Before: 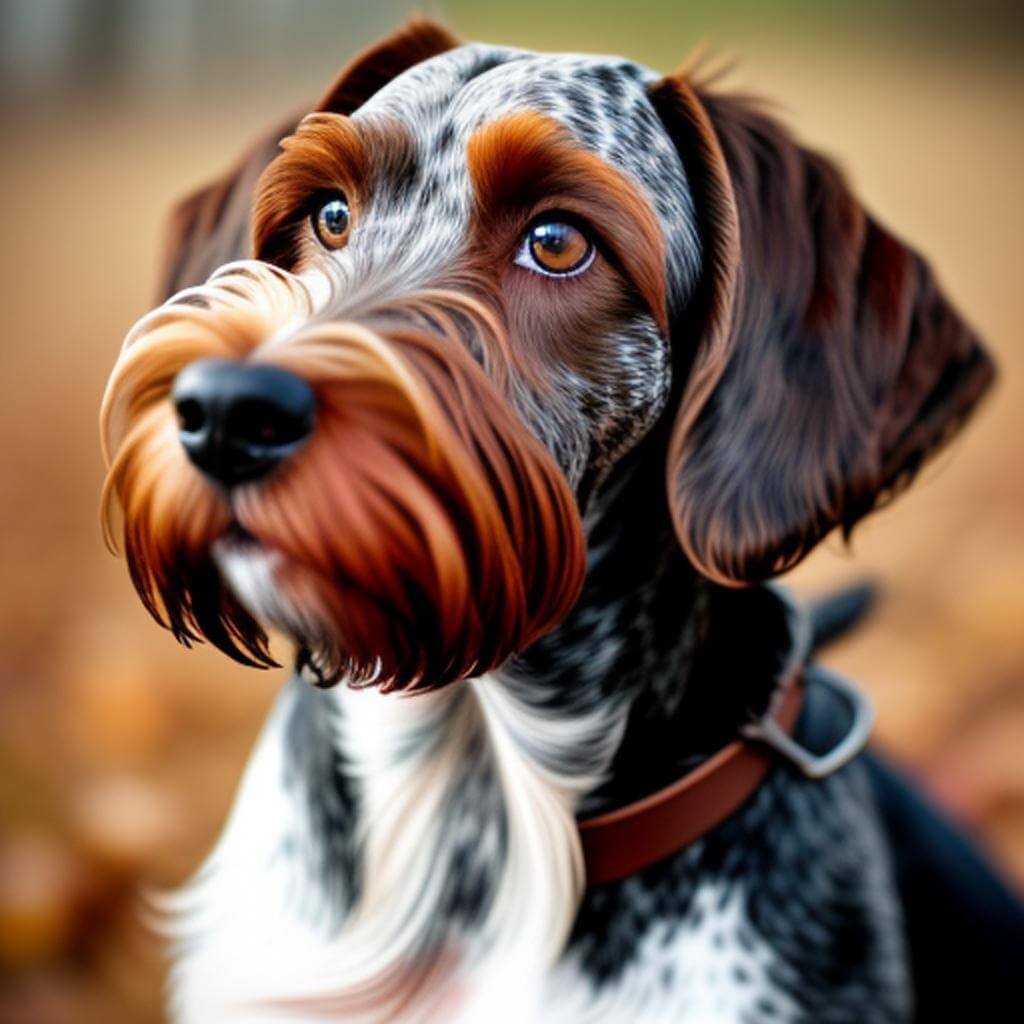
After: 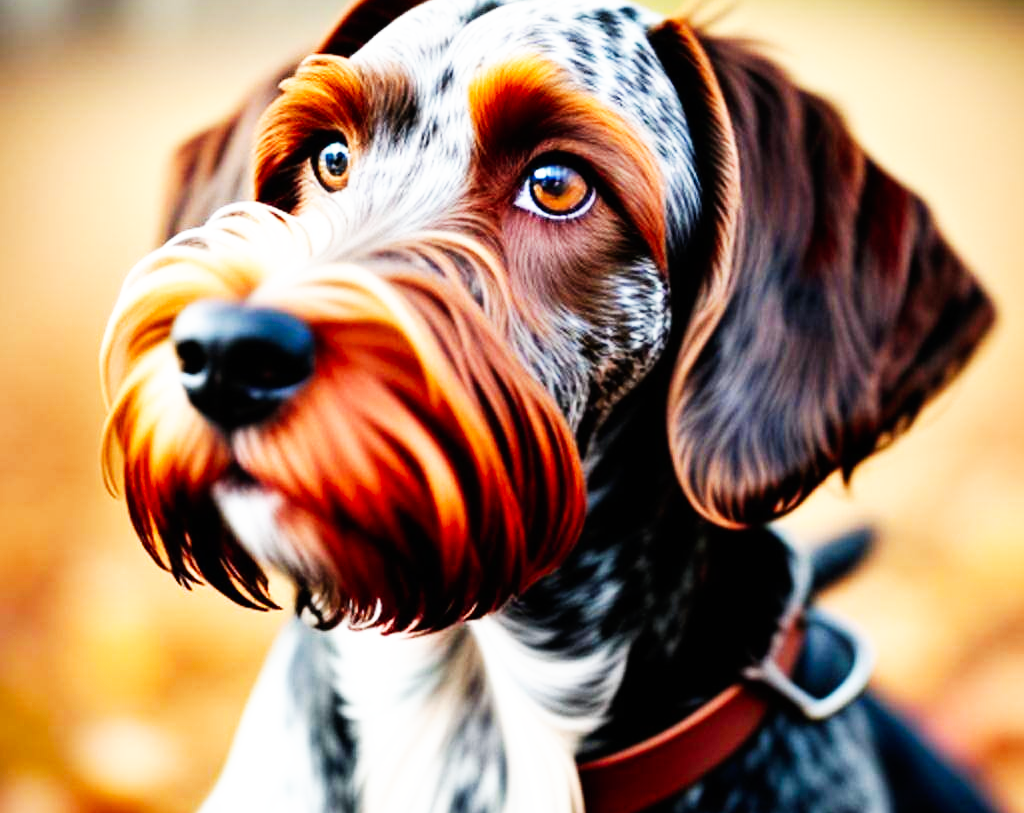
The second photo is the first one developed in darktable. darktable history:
crop and rotate: top 5.667%, bottom 14.937%
base curve: curves: ch0 [(0, 0) (0.007, 0.004) (0.027, 0.03) (0.046, 0.07) (0.207, 0.54) (0.442, 0.872) (0.673, 0.972) (1, 1)], preserve colors none
